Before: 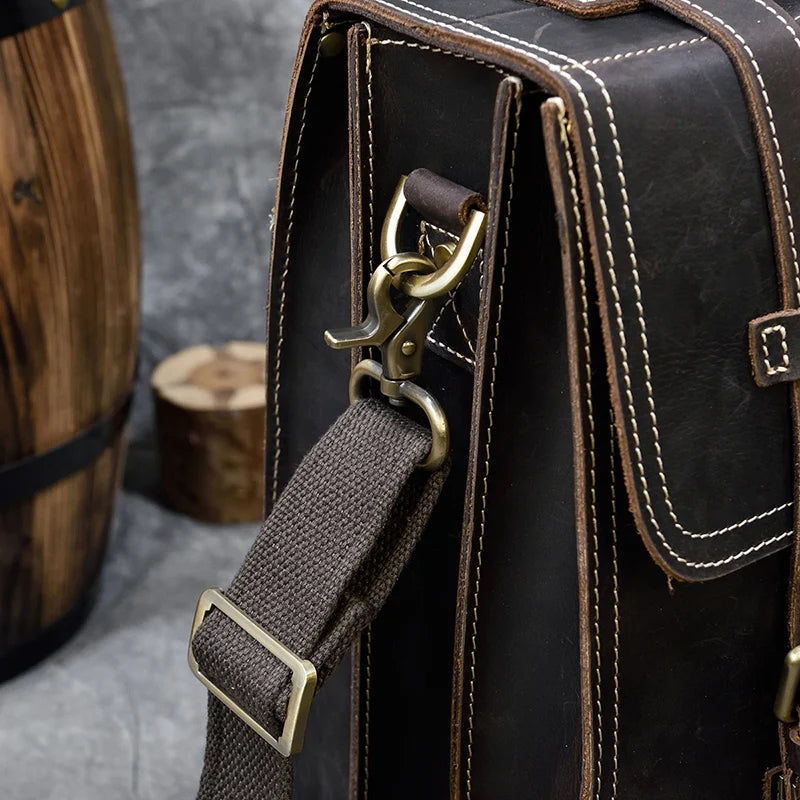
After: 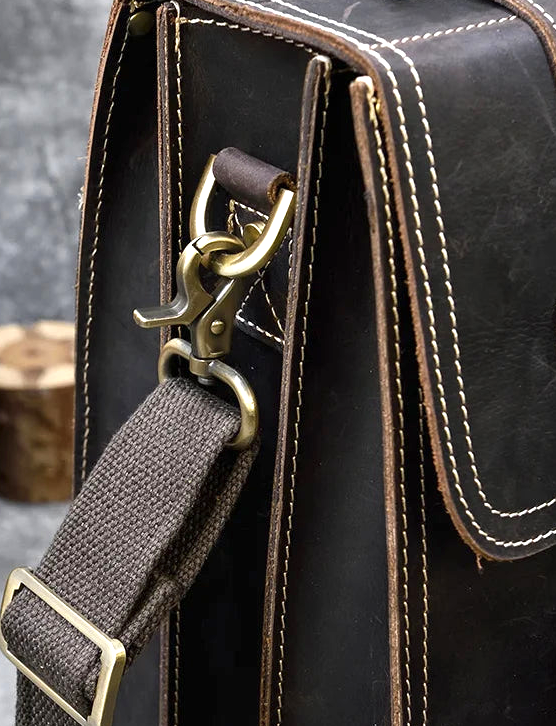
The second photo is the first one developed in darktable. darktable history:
crop and rotate: left 23.916%, top 2.712%, right 6.516%, bottom 6.513%
exposure: exposure 0.755 EV, compensate exposure bias true, compensate highlight preservation false
